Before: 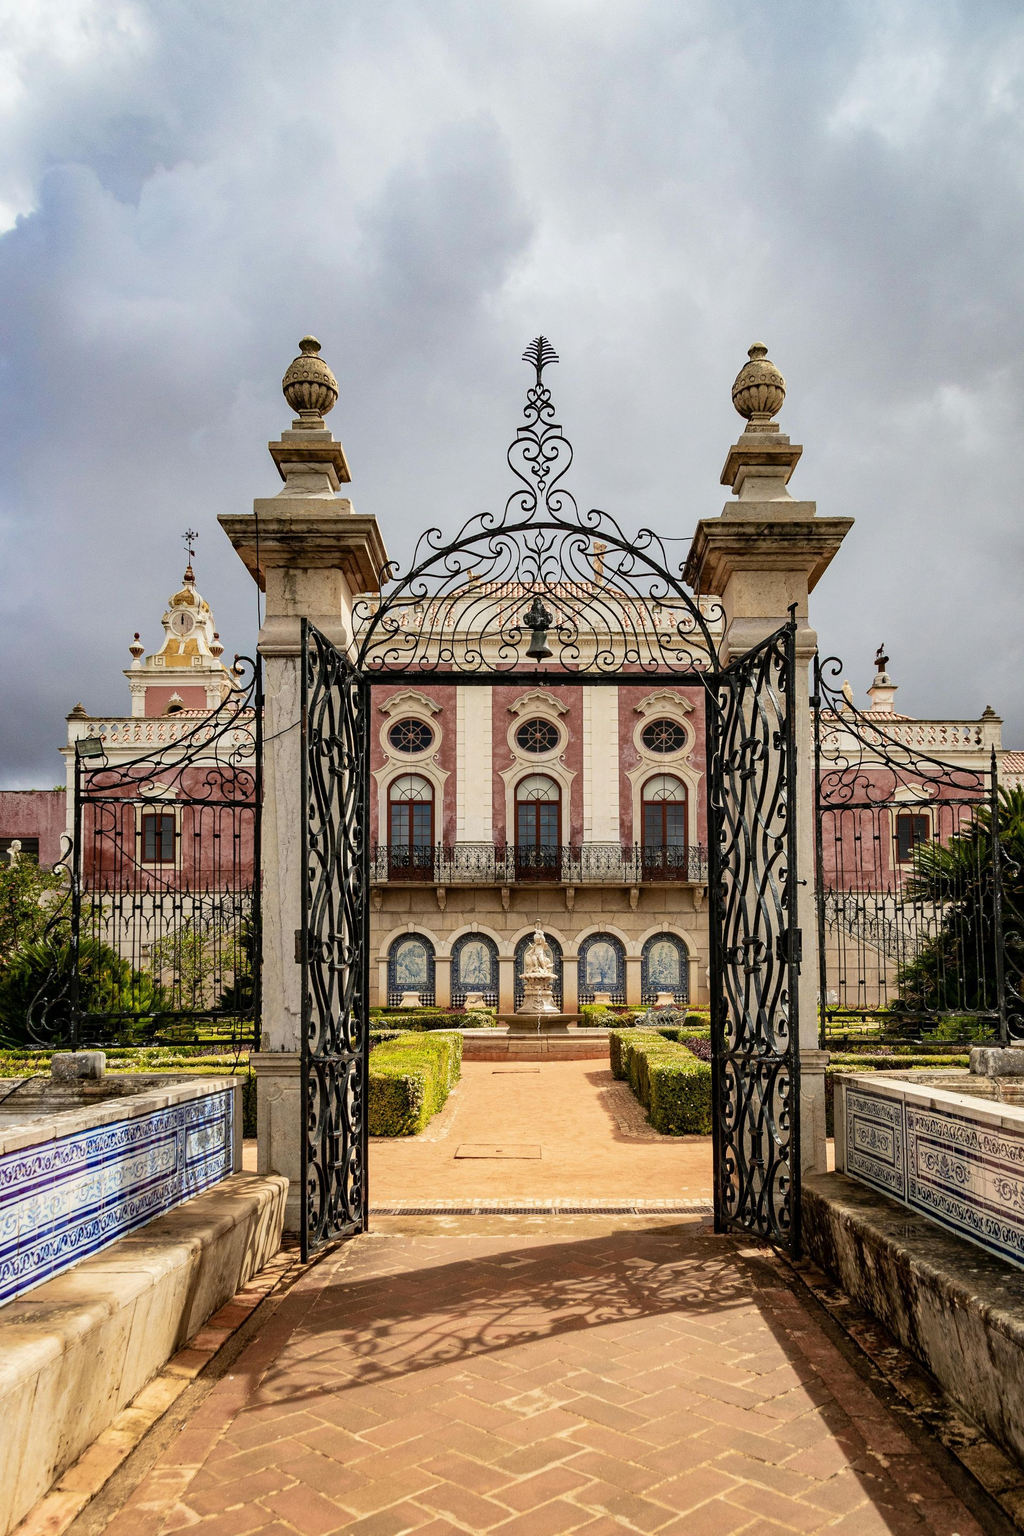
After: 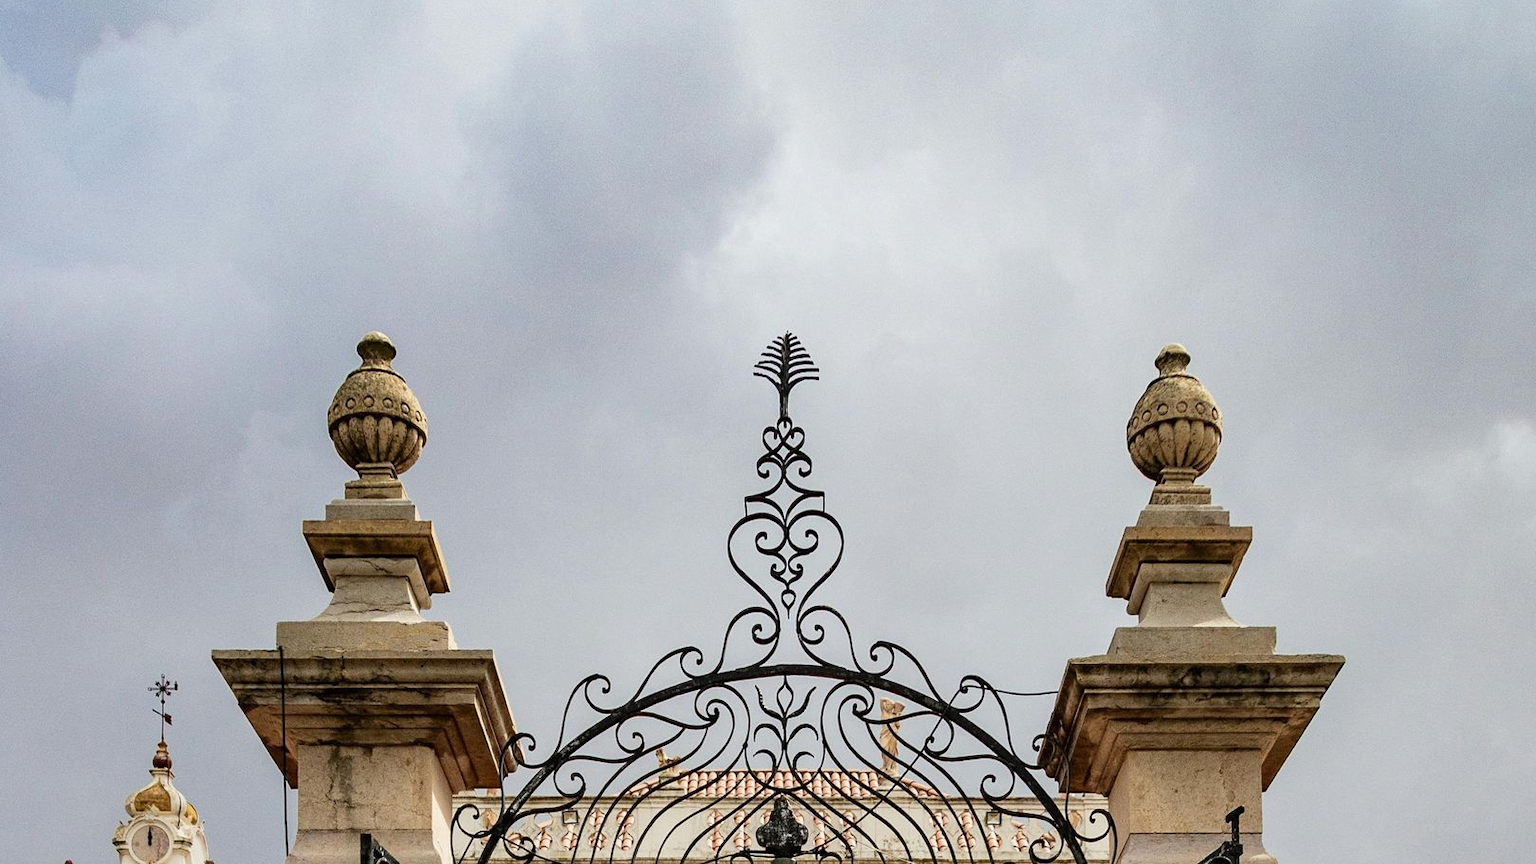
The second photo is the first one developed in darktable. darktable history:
crop and rotate: left 9.632%, top 9.72%, right 5.979%, bottom 58.599%
